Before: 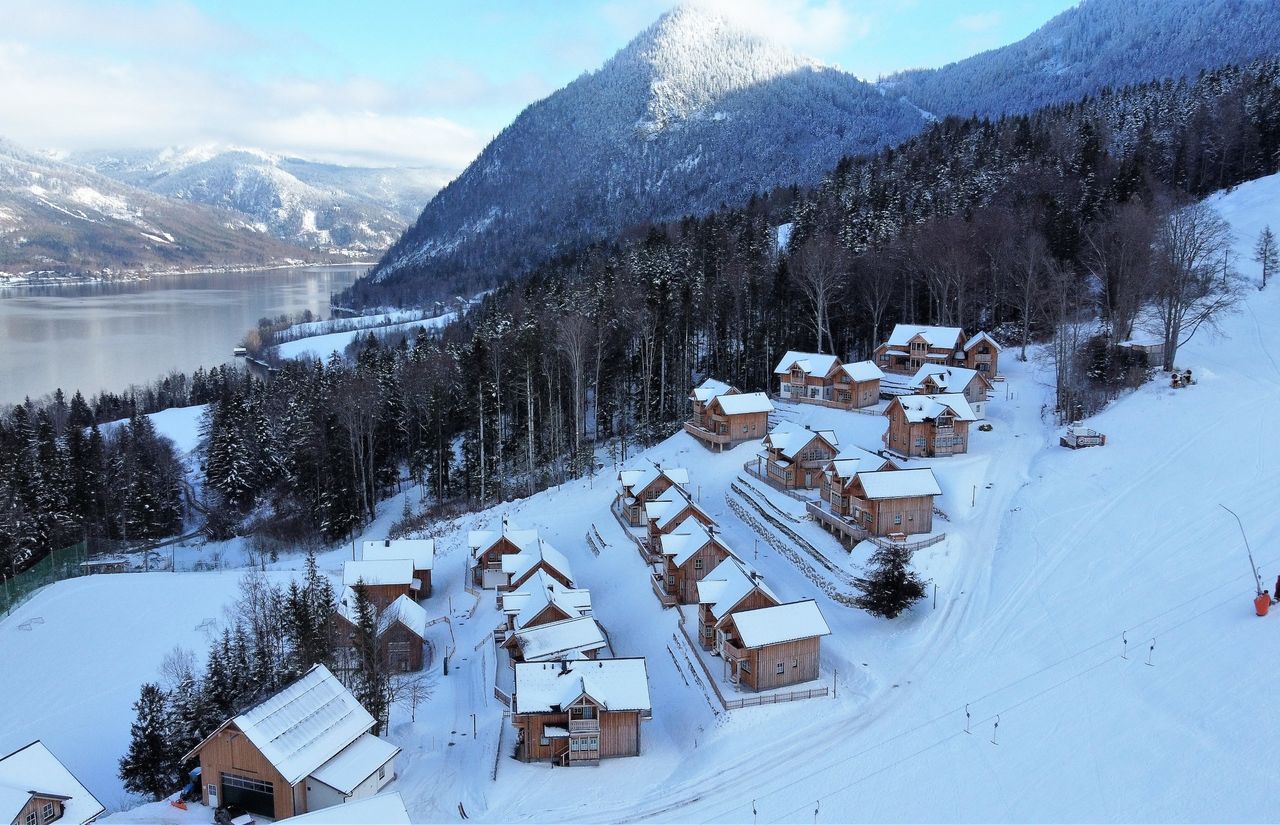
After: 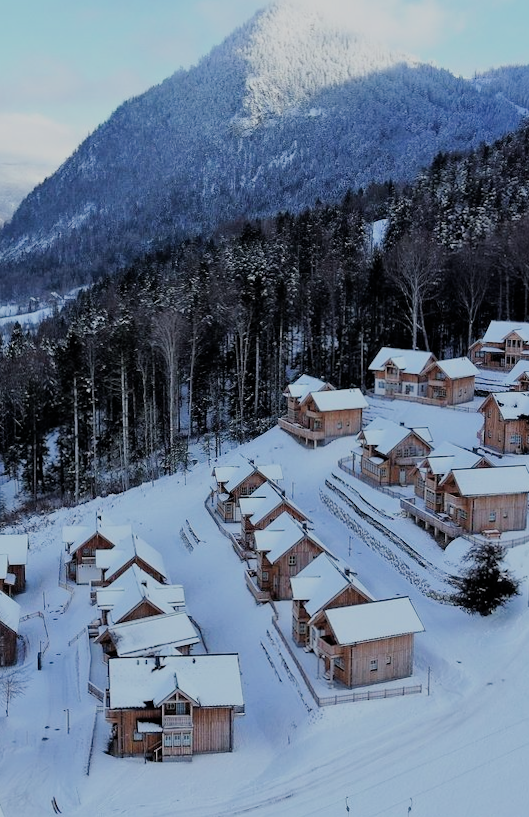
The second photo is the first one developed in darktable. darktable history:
crop: left 31.229%, right 27.105%
rotate and perspective: rotation 0.192°, lens shift (horizontal) -0.015, crop left 0.005, crop right 0.996, crop top 0.006, crop bottom 0.99
filmic rgb: black relative exposure -6.98 EV, white relative exposure 5.63 EV, hardness 2.86
